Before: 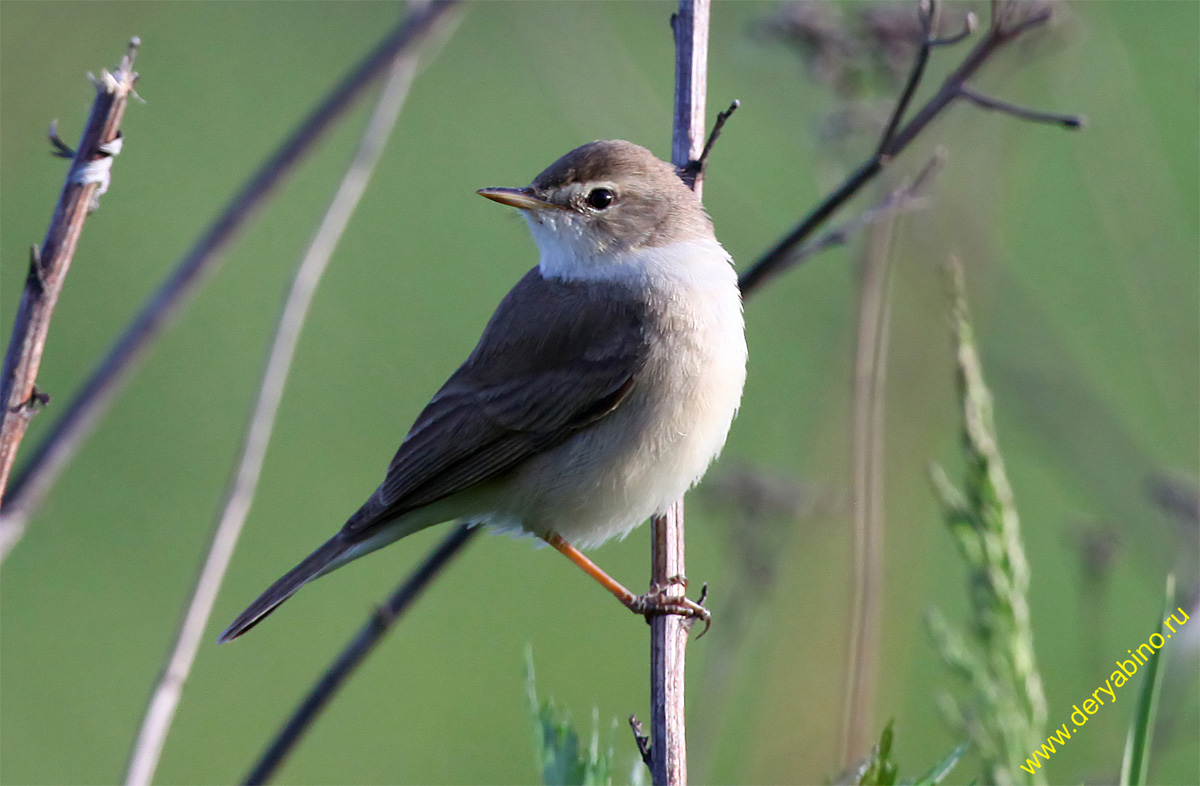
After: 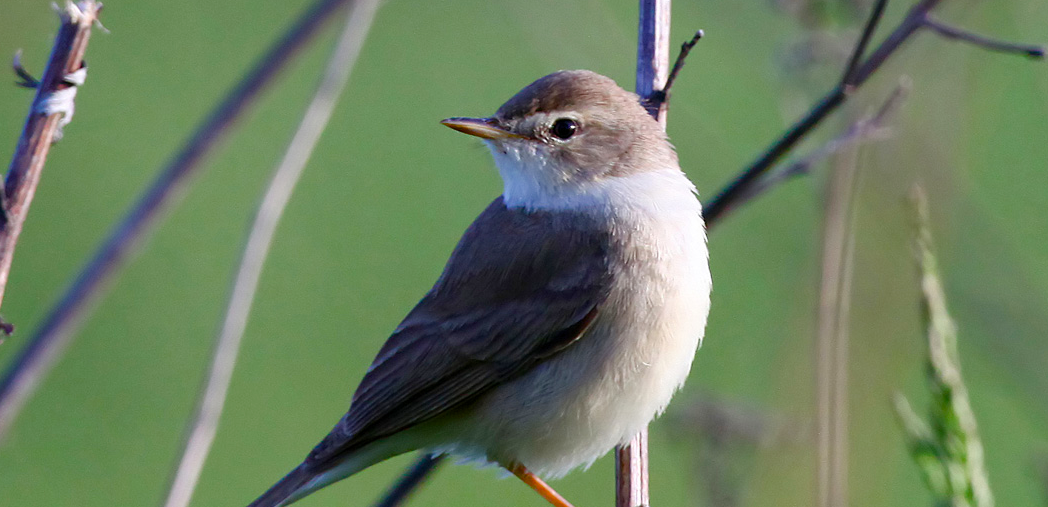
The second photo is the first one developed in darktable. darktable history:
crop: left 3.015%, top 8.969%, right 9.647%, bottom 26.457%
color balance rgb: perceptual saturation grading › global saturation 20%, perceptual saturation grading › highlights -25%, perceptual saturation grading › shadows 50%
